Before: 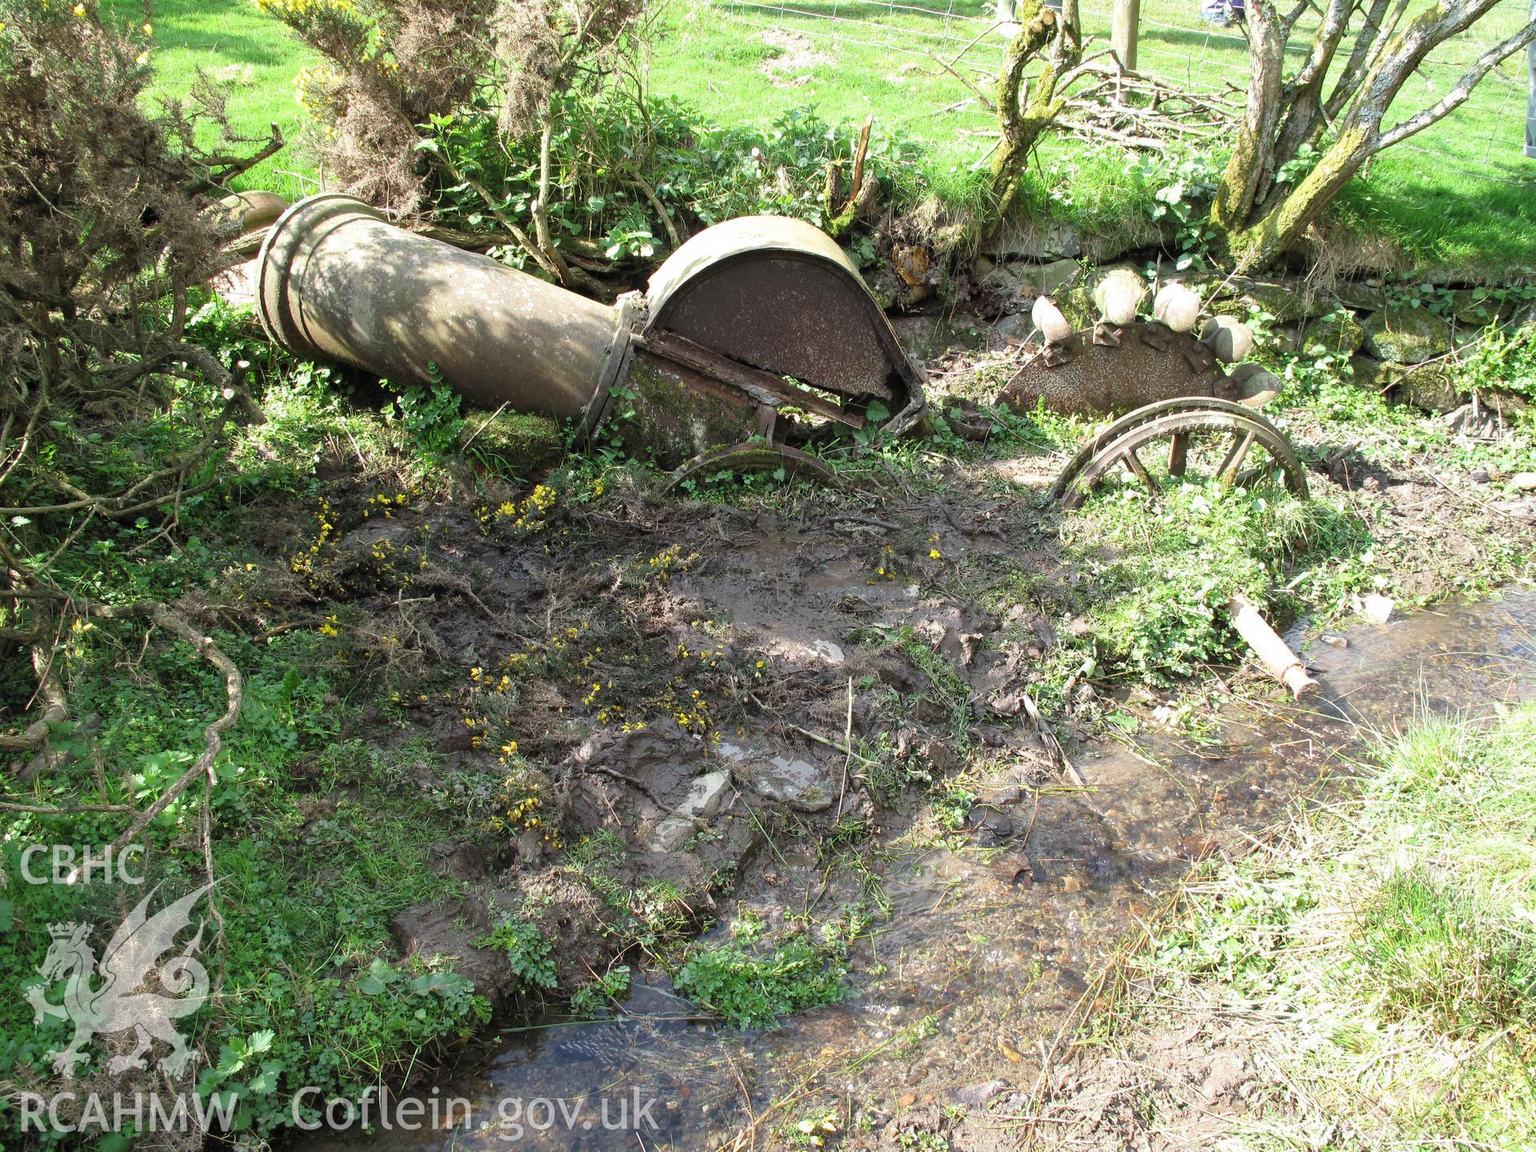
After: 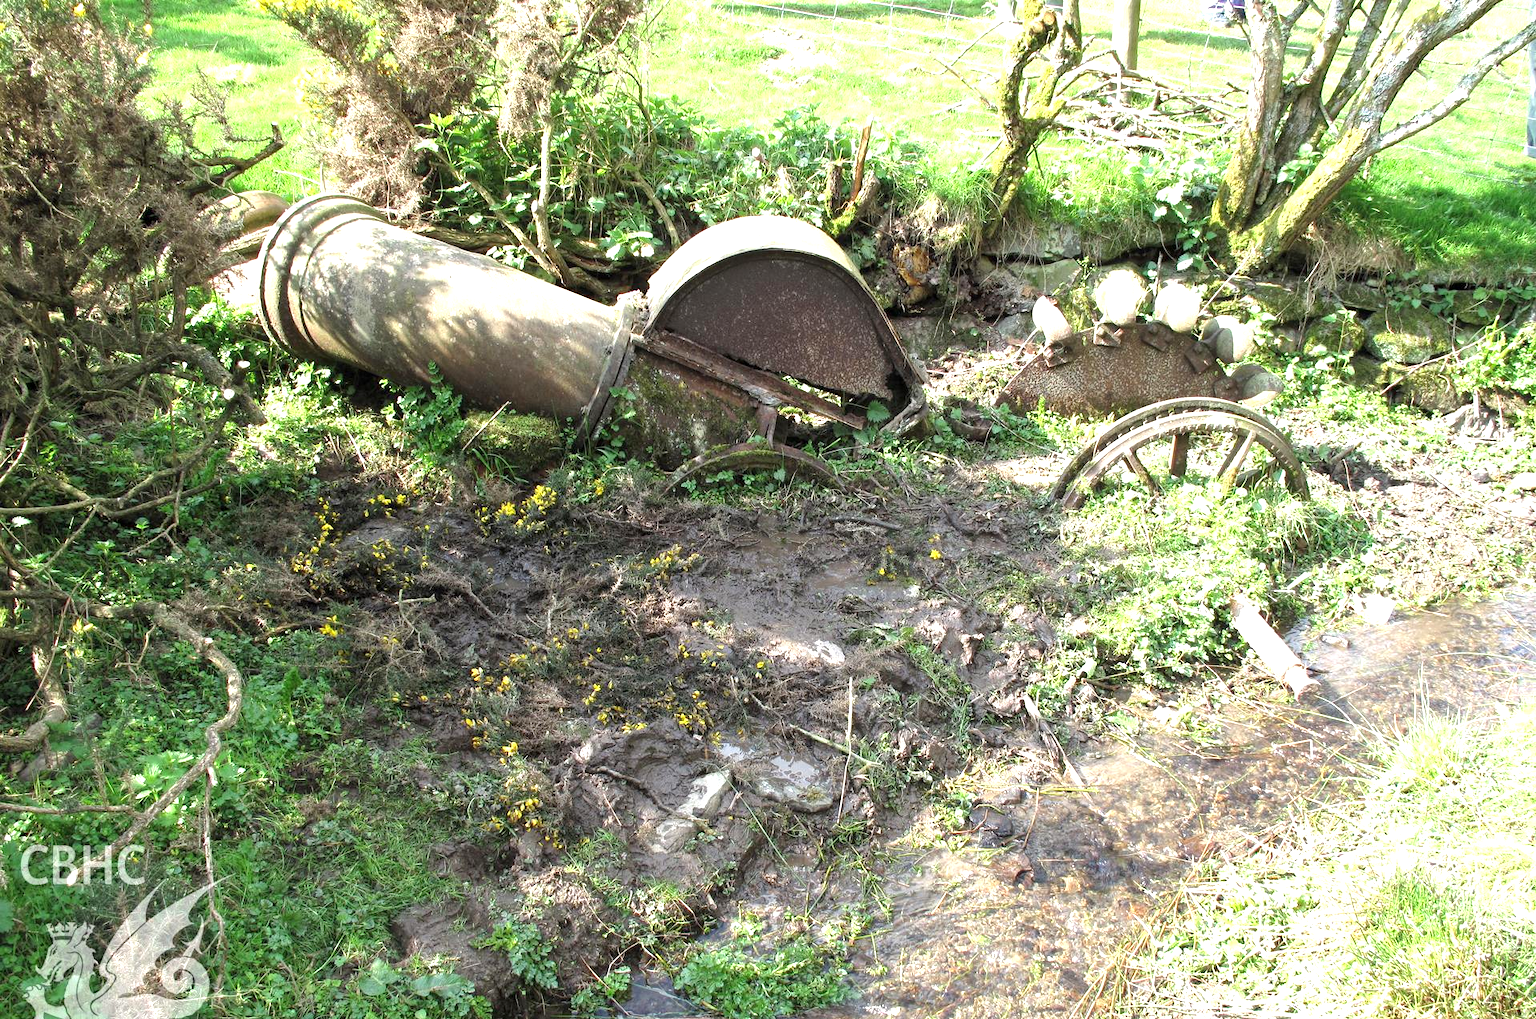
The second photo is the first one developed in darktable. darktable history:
crop and rotate: top 0%, bottom 11.49%
exposure: exposure 0.669 EV, compensate highlight preservation false
local contrast: highlights 100%, shadows 100%, detail 120%, midtone range 0.2
